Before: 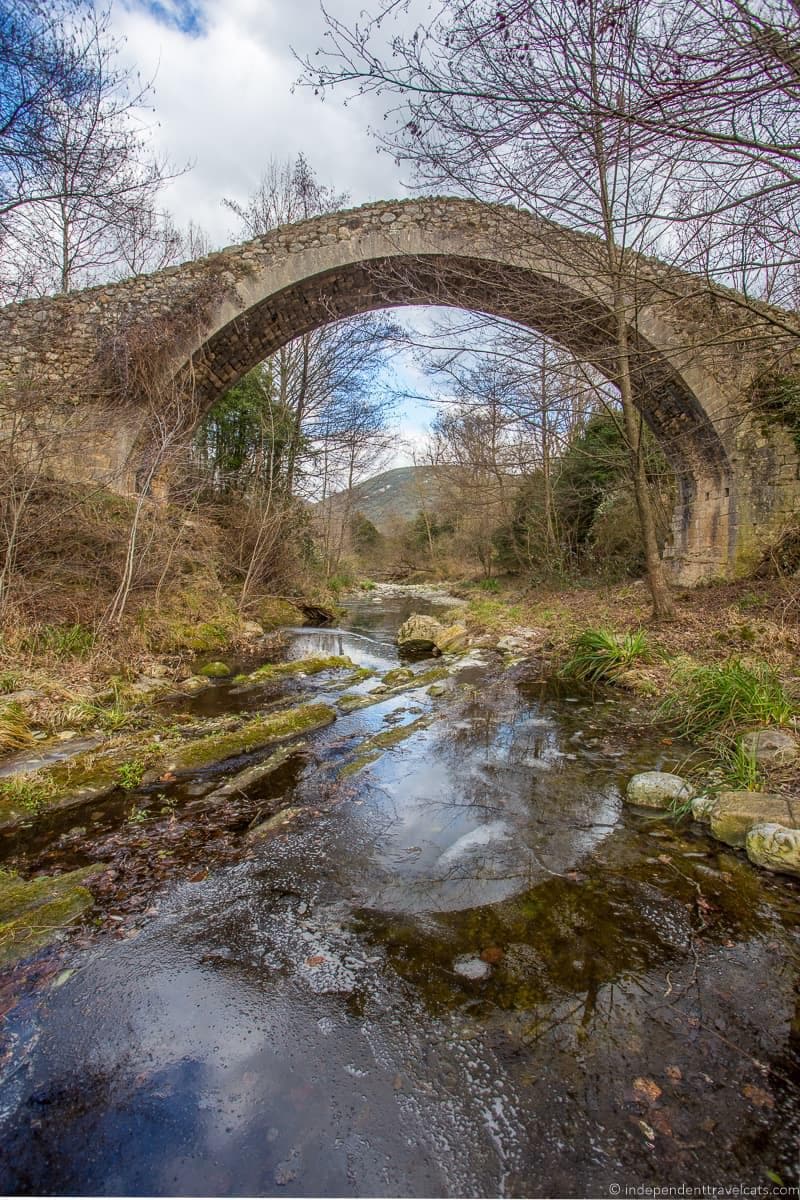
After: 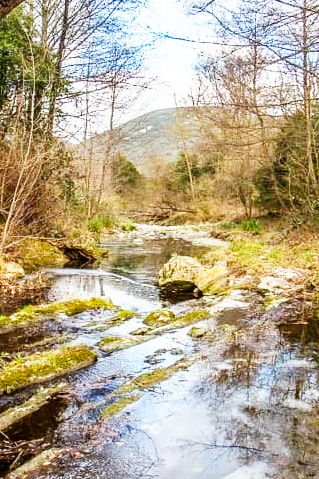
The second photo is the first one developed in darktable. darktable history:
crop: left 30%, top 30%, right 30%, bottom 30%
base curve: curves: ch0 [(0, 0) (0.007, 0.004) (0.027, 0.03) (0.046, 0.07) (0.207, 0.54) (0.442, 0.872) (0.673, 0.972) (1, 1)], preserve colors none
haze removal: strength 0.1, compatibility mode true, adaptive false
